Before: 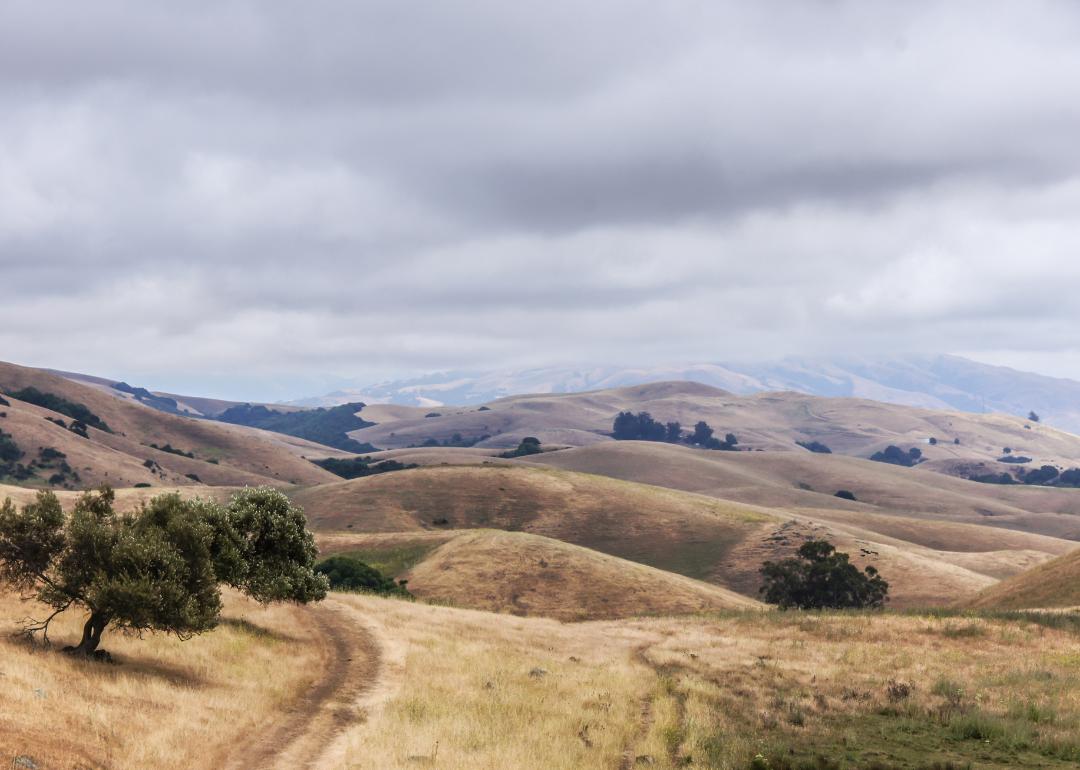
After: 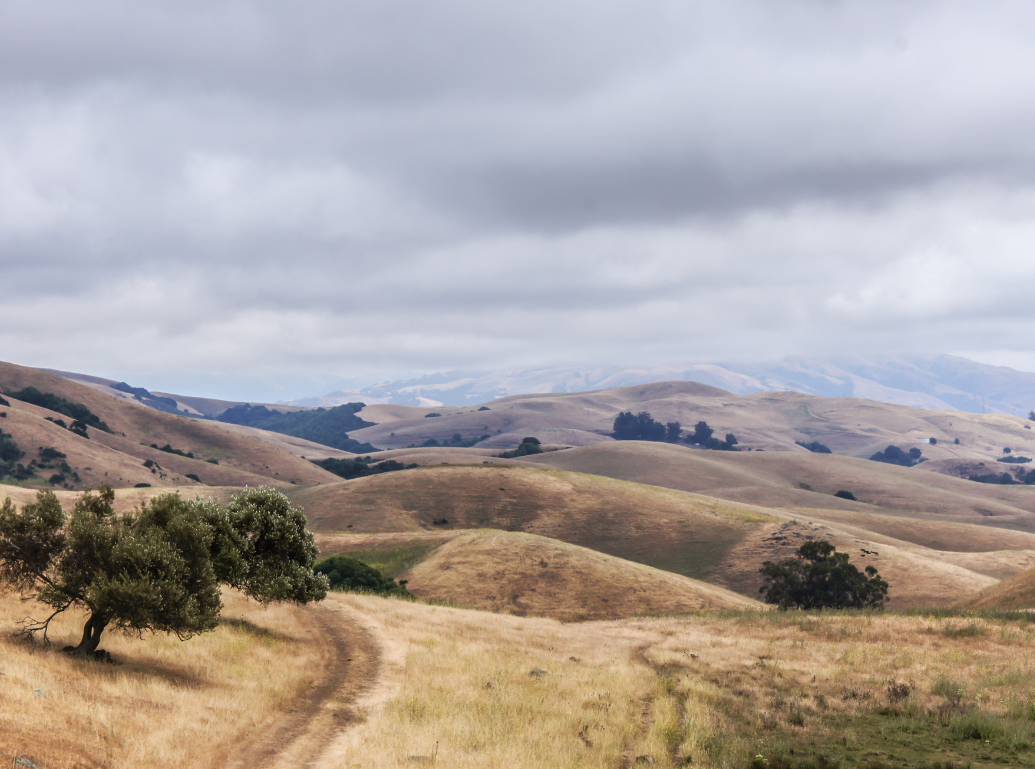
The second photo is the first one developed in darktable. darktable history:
crop: right 4.15%, bottom 0.037%
